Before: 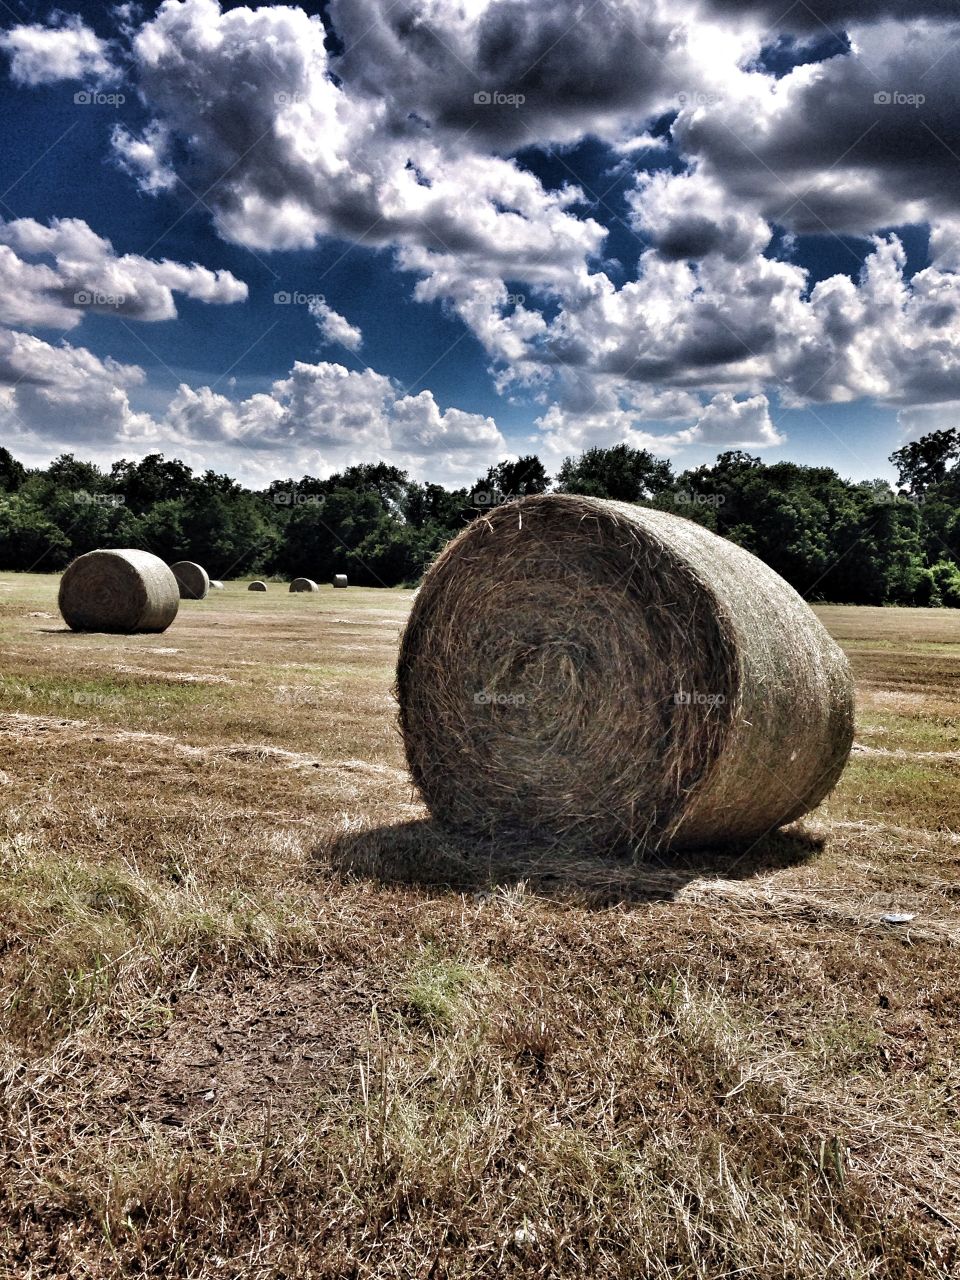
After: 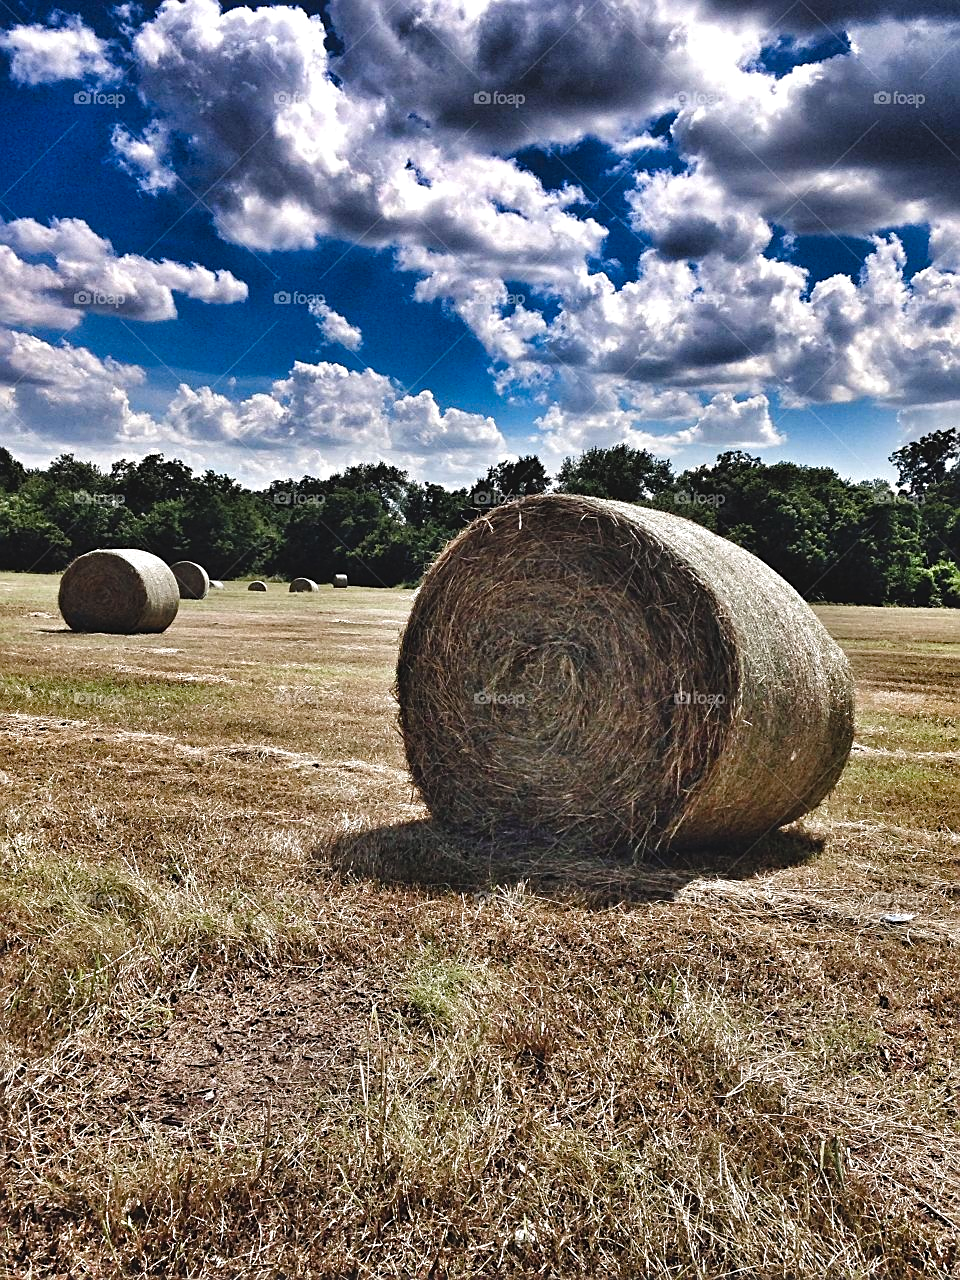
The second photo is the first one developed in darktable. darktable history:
exposure: black level correction -0.007, exposure 0.069 EV, compensate exposure bias true, compensate highlight preservation false
color zones: curves: ch1 [(0.25, 0.5) (0.747, 0.71)]
sharpen: on, module defaults
color balance rgb: perceptual saturation grading › global saturation 20%, perceptual saturation grading › highlights -25.326%, perceptual saturation grading › shadows 24.097%
